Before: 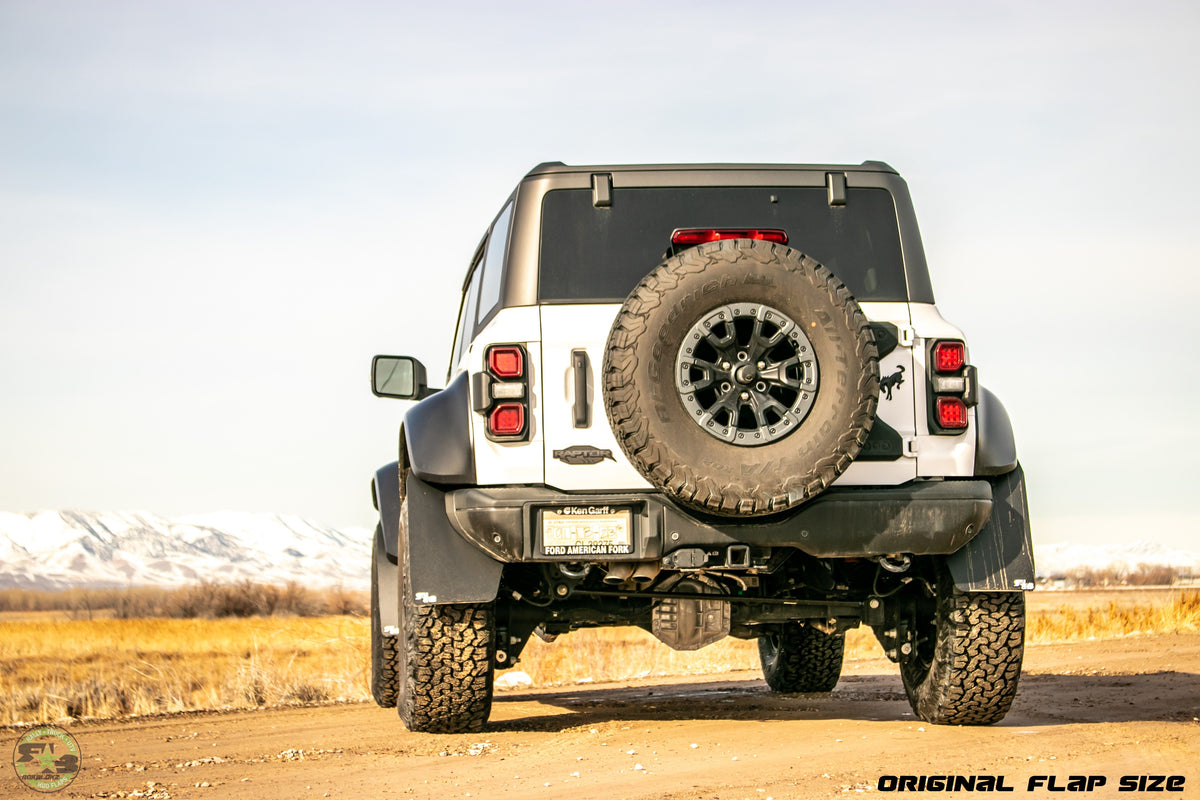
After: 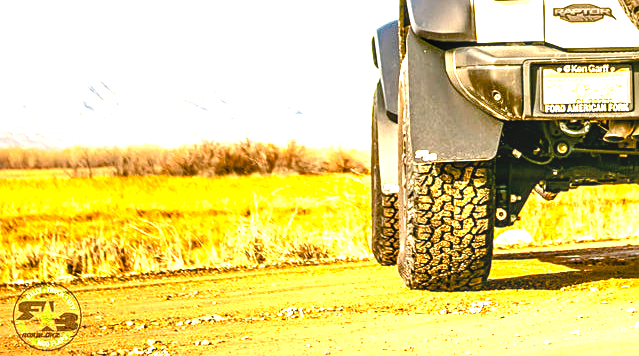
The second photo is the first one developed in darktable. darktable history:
exposure: black level correction 0, exposure 1.195 EV, compensate highlight preservation false
sharpen: on, module defaults
crop and rotate: top 55.279%, right 46.719%, bottom 0.108%
local contrast: on, module defaults
color balance rgb: linear chroma grading › shadows 9.67%, linear chroma grading › highlights 9.73%, linear chroma grading › global chroma 14.884%, linear chroma grading › mid-tones 14.755%, perceptual saturation grading › global saturation 35.023%, perceptual saturation grading › highlights -29.884%, perceptual saturation grading › shadows 35.996%, perceptual brilliance grading › global brilliance 2.732%, perceptual brilliance grading › highlights -2.438%, perceptual brilliance grading › shadows 3.479%, saturation formula JzAzBz (2021)
